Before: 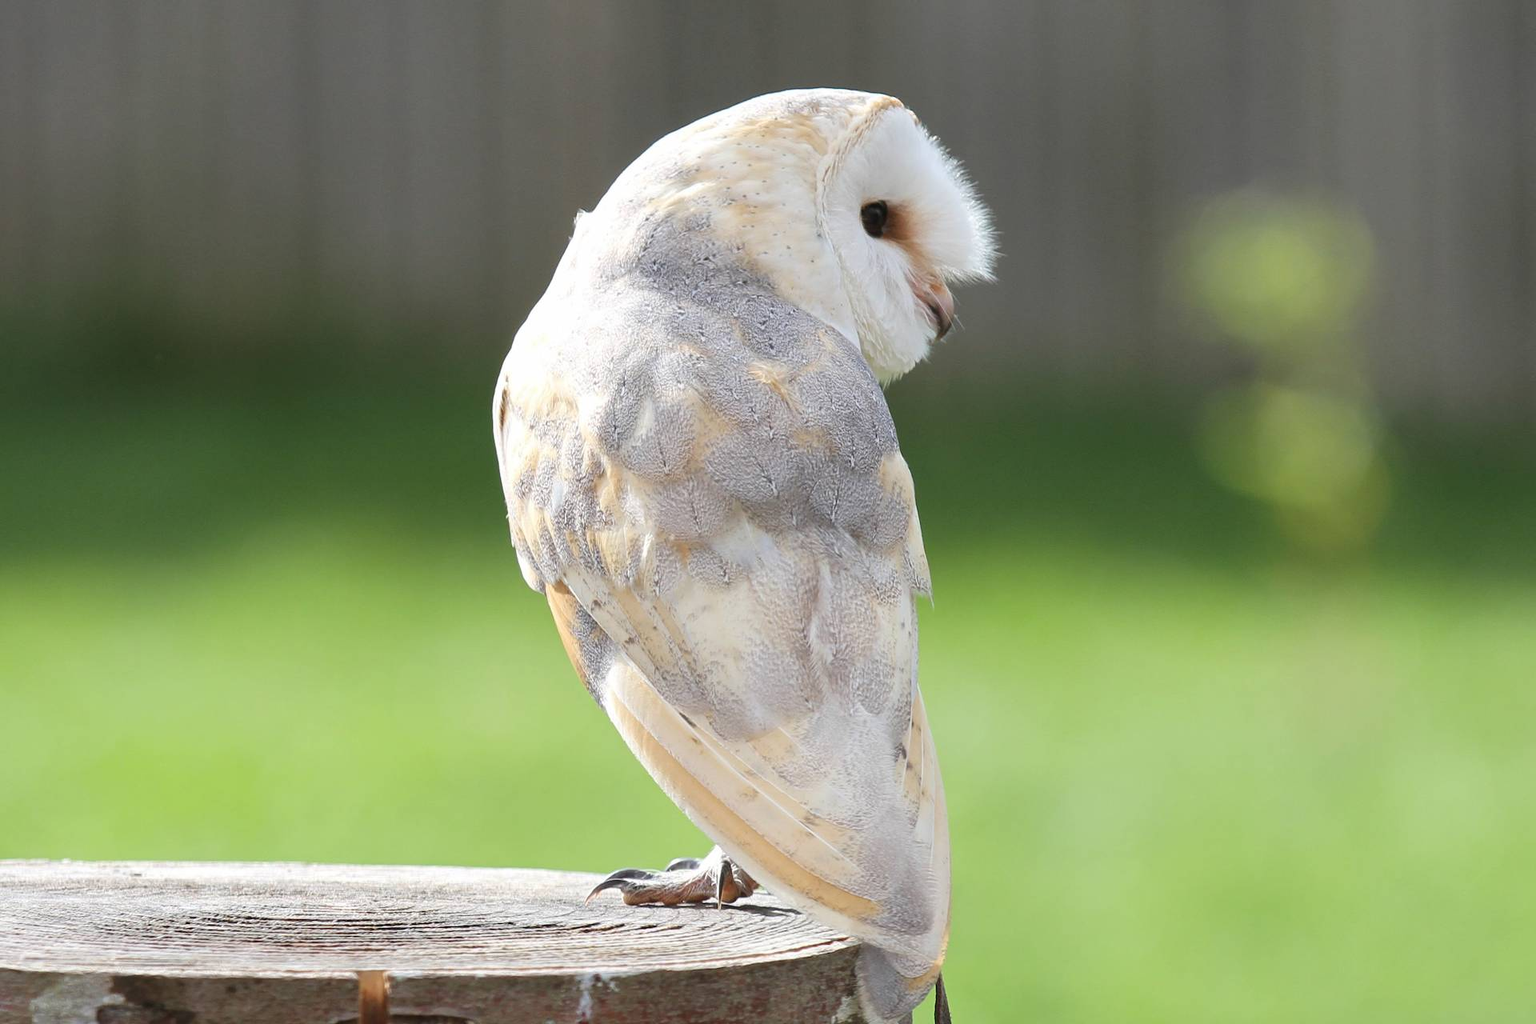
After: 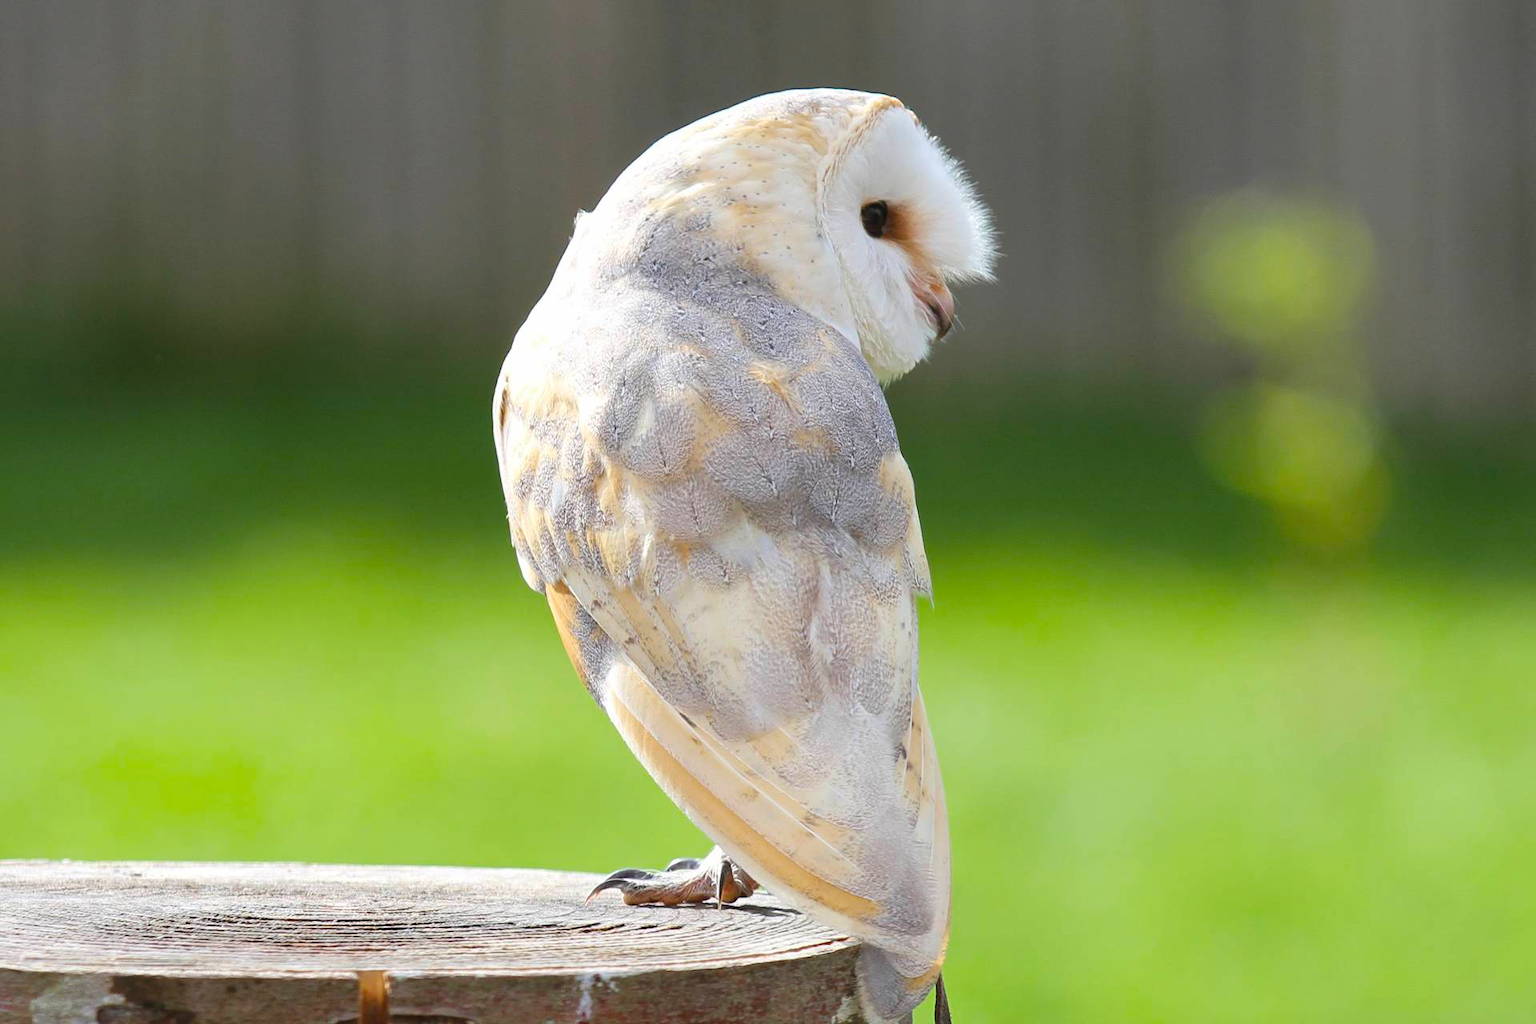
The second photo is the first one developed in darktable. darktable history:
color balance rgb: perceptual saturation grading › global saturation 24.998%, global vibrance 20%
